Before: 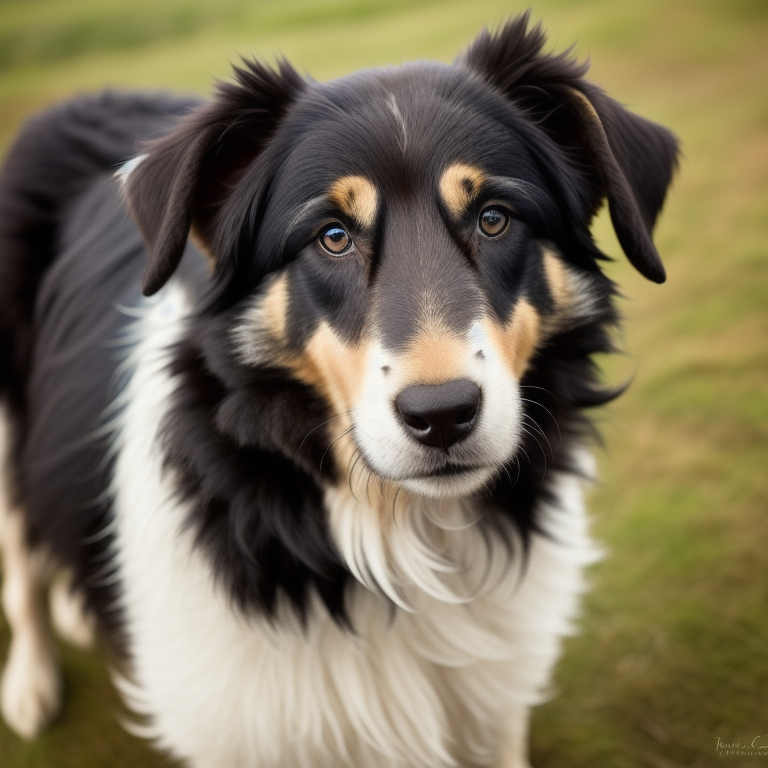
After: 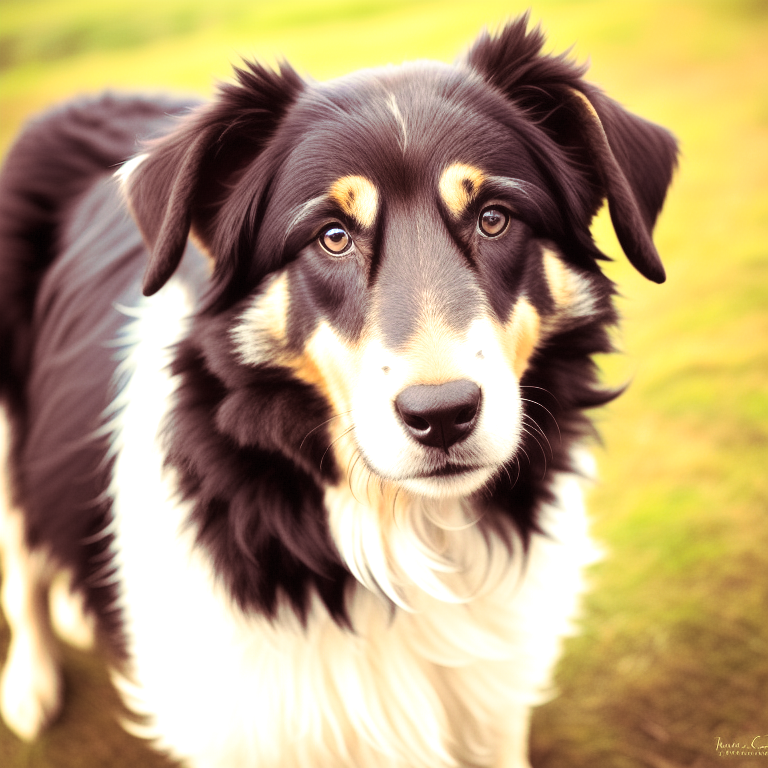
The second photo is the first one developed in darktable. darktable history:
color calibration: x 0.334, y 0.349, temperature 5426 K
exposure: exposure 0.999 EV, compensate highlight preservation false
split-toning: on, module defaults
contrast brightness saturation: contrast 0.2, brightness 0.16, saturation 0.22
